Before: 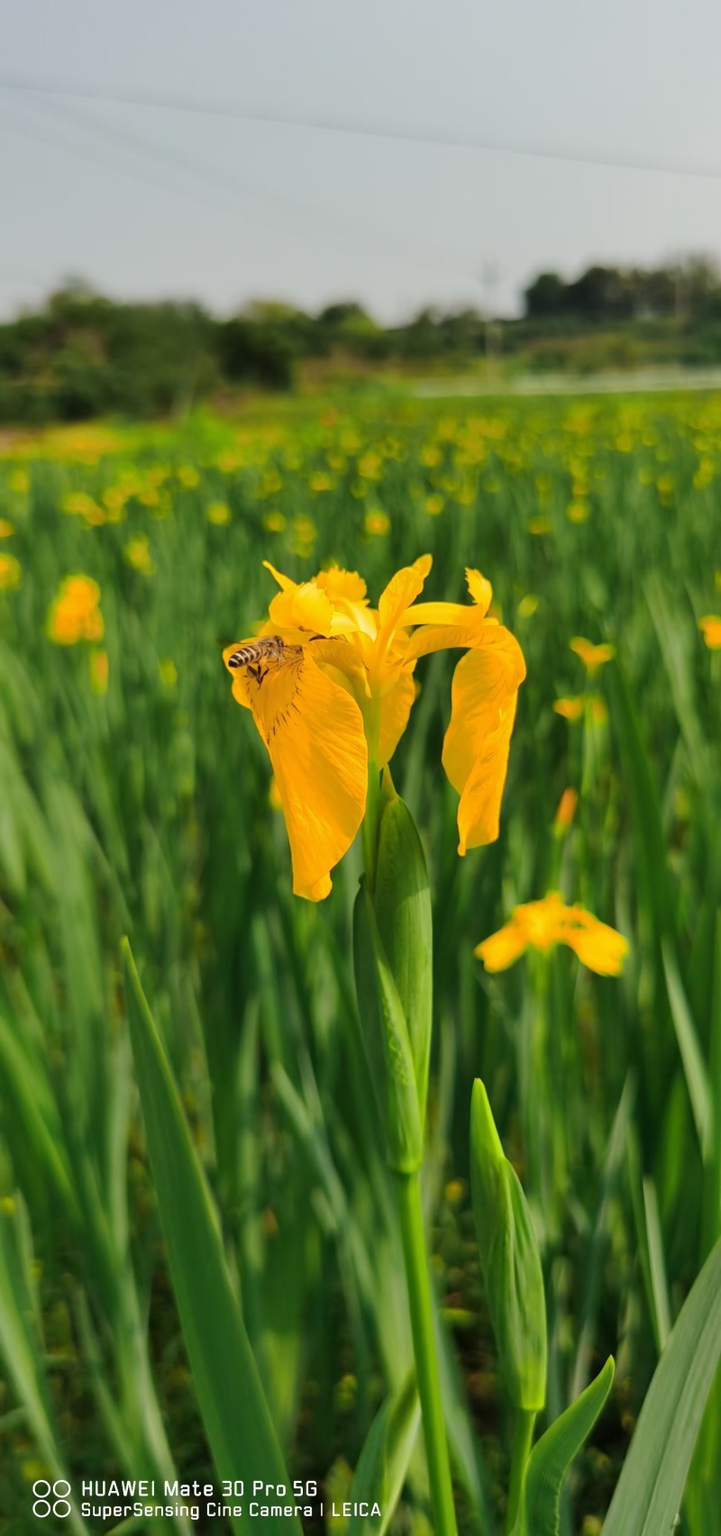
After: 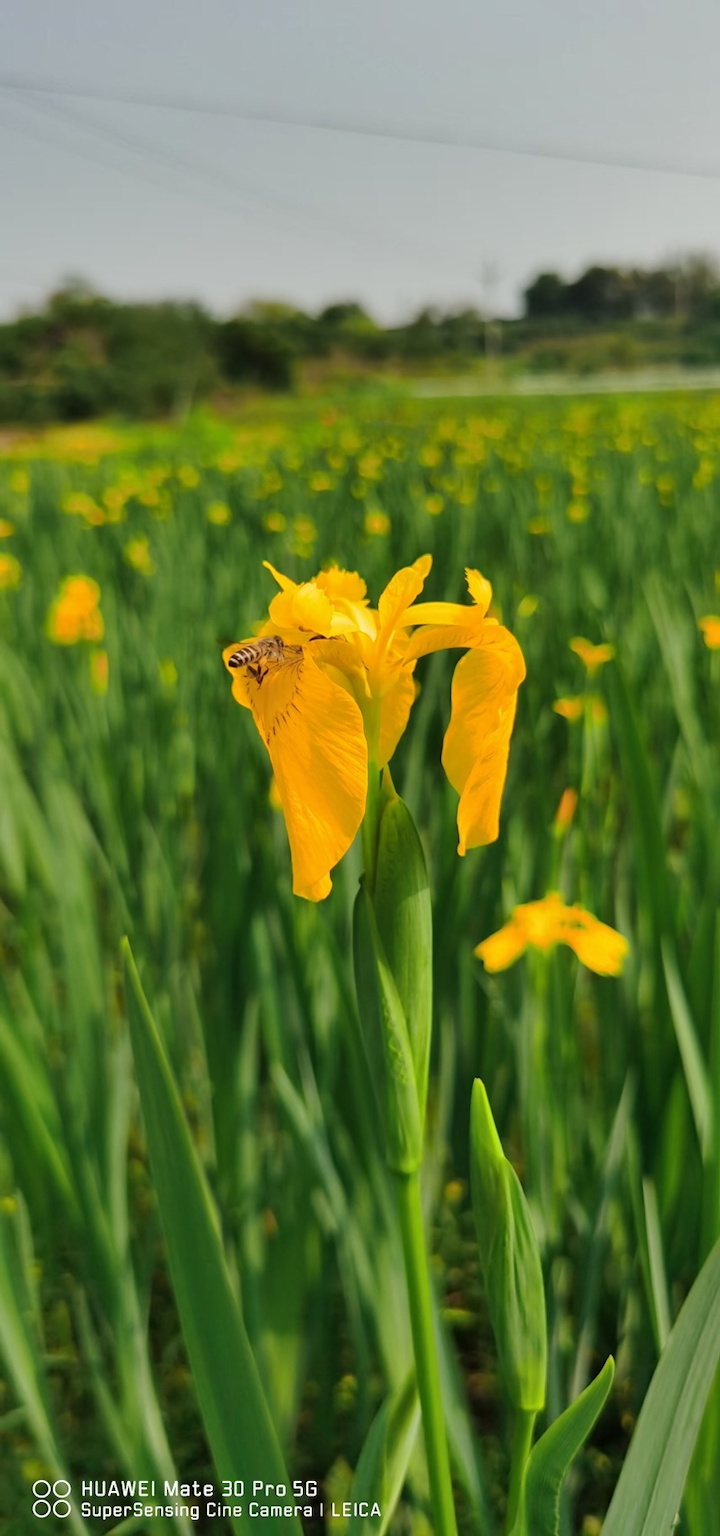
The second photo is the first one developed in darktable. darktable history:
shadows and highlights: shadows 32.73, highlights -47.59, compress 49.65%, soften with gaussian
